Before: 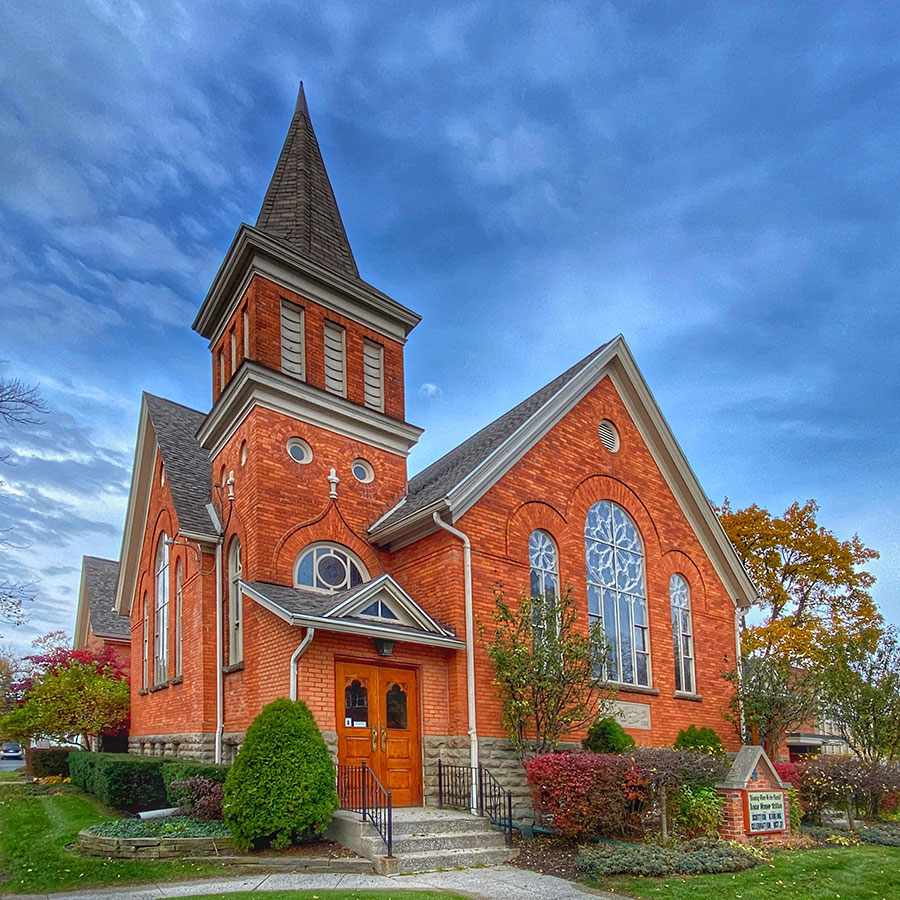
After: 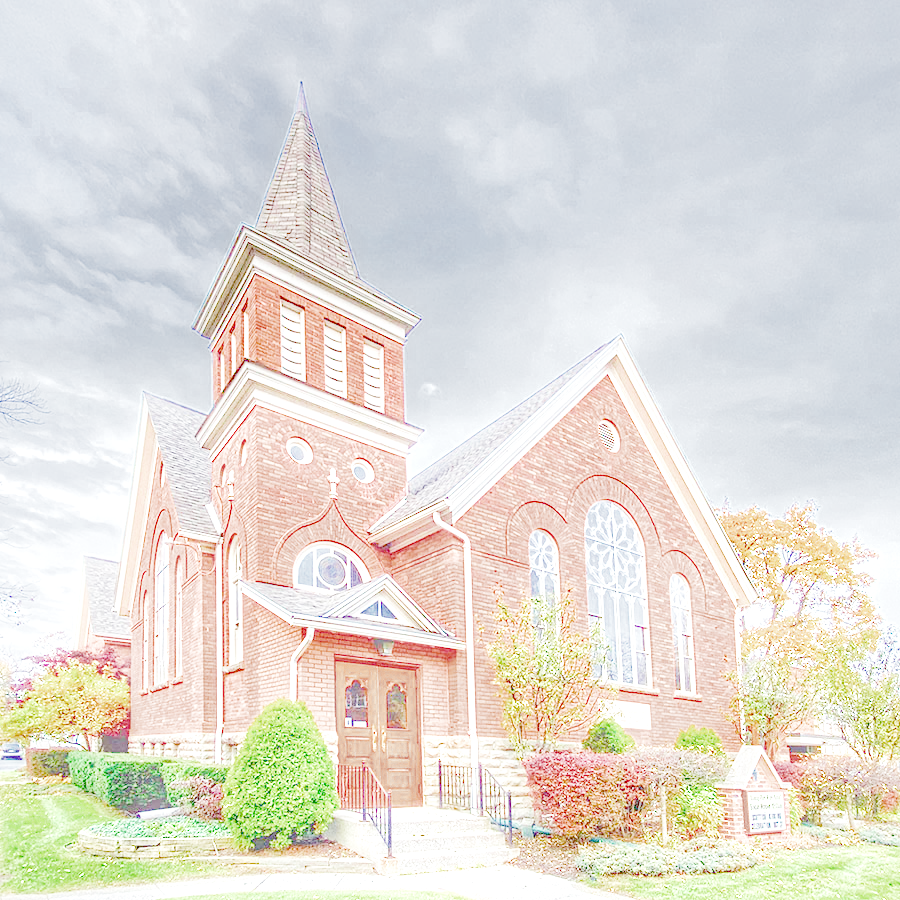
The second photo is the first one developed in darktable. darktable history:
exposure: exposure 0.6 EV, compensate highlight preservation false
local contrast: highlights 20%, detail 150%
color balance: output saturation 120%
filmic rgb: middle gray luminance 4.29%, black relative exposure -13 EV, white relative exposure 5 EV, threshold 6 EV, target black luminance 0%, hardness 5.19, latitude 59.69%, contrast 0.767, highlights saturation mix 5%, shadows ↔ highlights balance 25.95%, add noise in highlights 0, color science v3 (2019), use custom middle-gray values true, iterations of high-quality reconstruction 0, contrast in highlights soft, enable highlight reconstruction true
